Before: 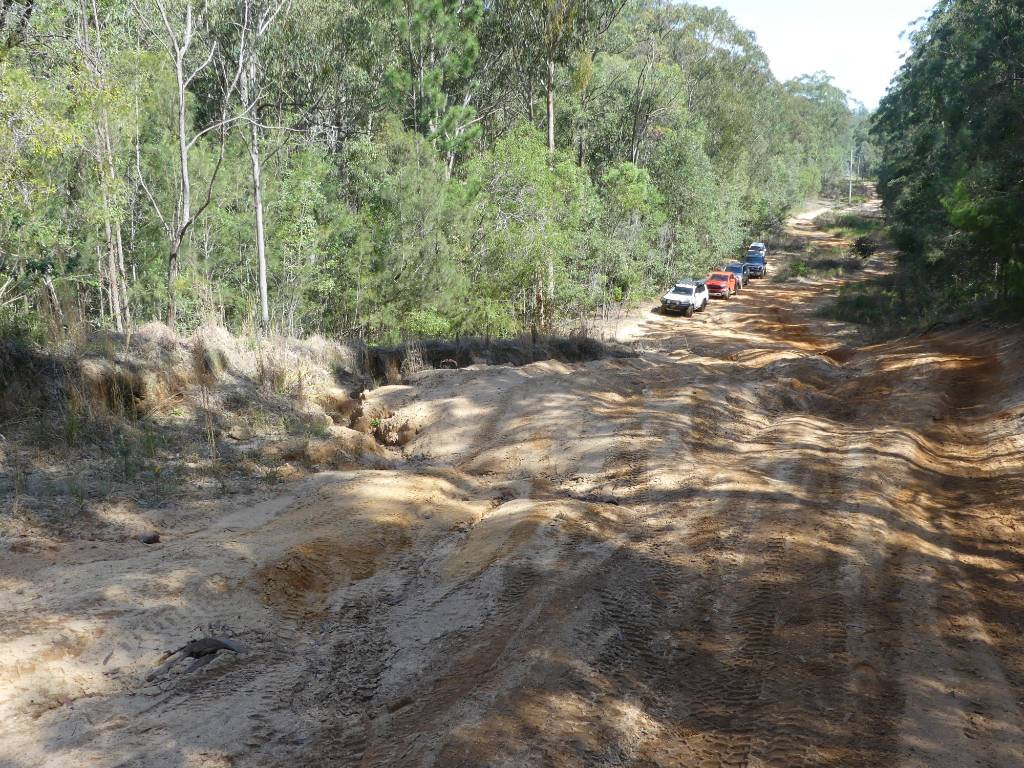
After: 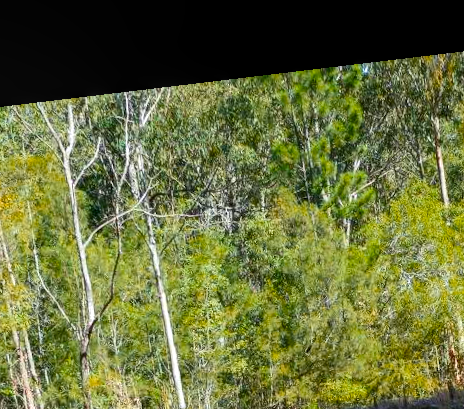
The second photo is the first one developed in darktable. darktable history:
local contrast: detail 130%
crop and rotate: left 10.817%, top 0.062%, right 47.194%, bottom 53.626%
rotate and perspective: rotation -6.83°, automatic cropping off
color zones: curves: ch0 [(0.473, 0.374) (0.742, 0.784)]; ch1 [(0.354, 0.737) (0.742, 0.705)]; ch2 [(0.318, 0.421) (0.758, 0.532)]
contrast brightness saturation: contrast 0.16, saturation 0.32
